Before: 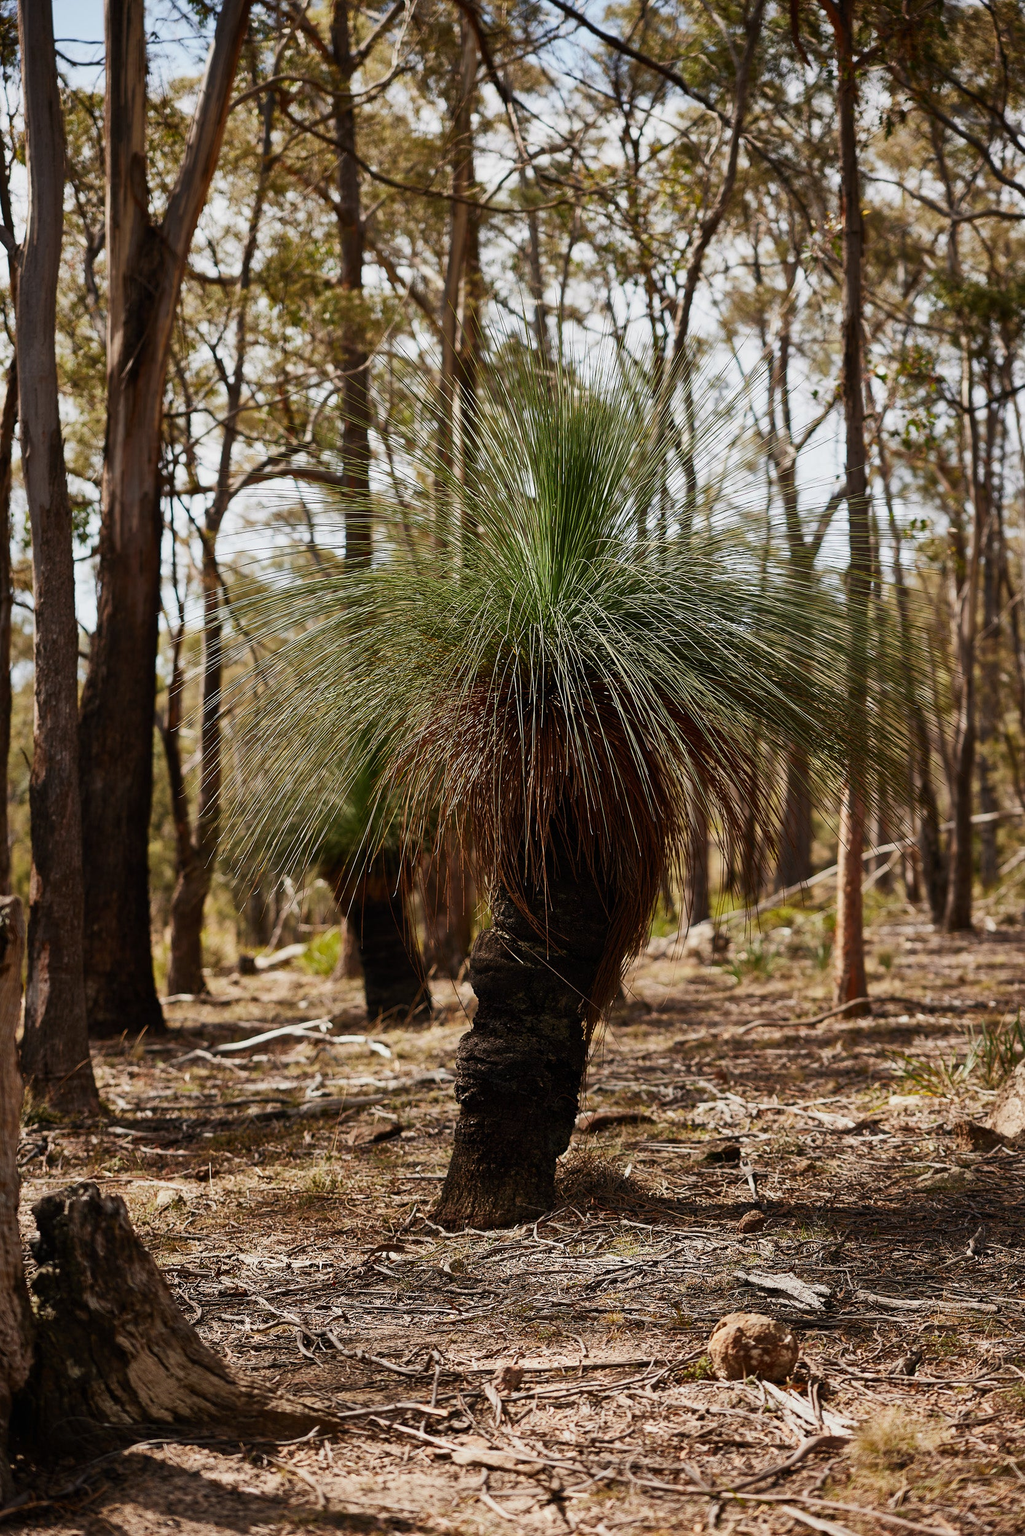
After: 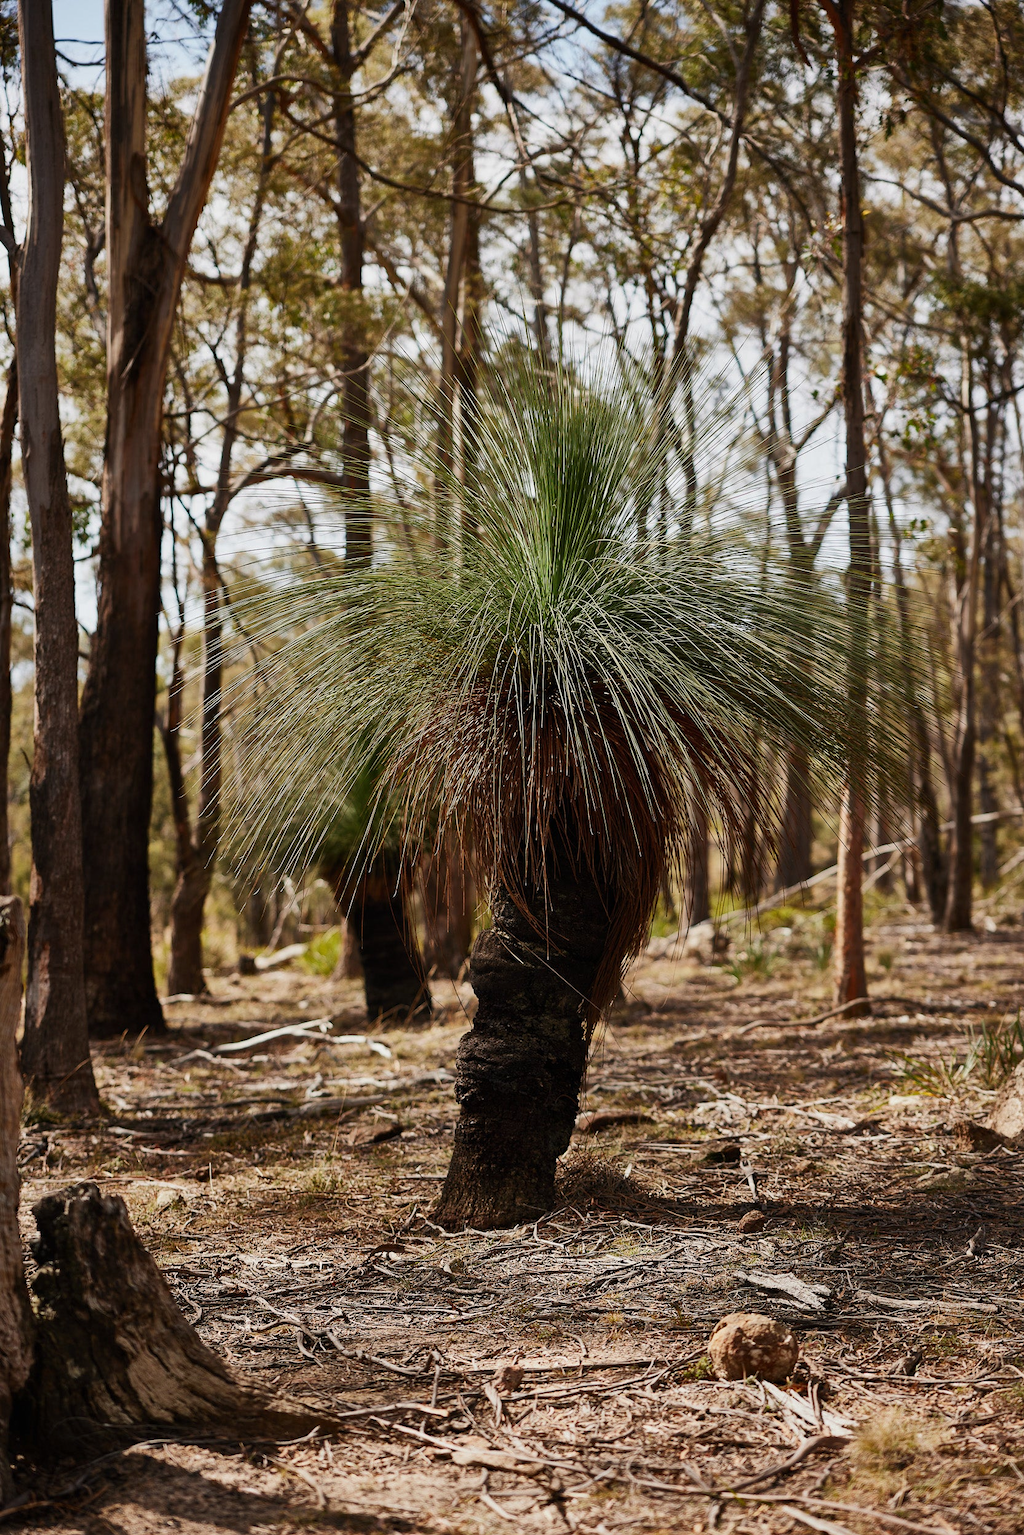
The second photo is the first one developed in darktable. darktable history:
shadows and highlights: shadows 20.98, highlights -82.43, soften with gaussian
tone equalizer: edges refinement/feathering 500, mask exposure compensation -1.57 EV, preserve details no
